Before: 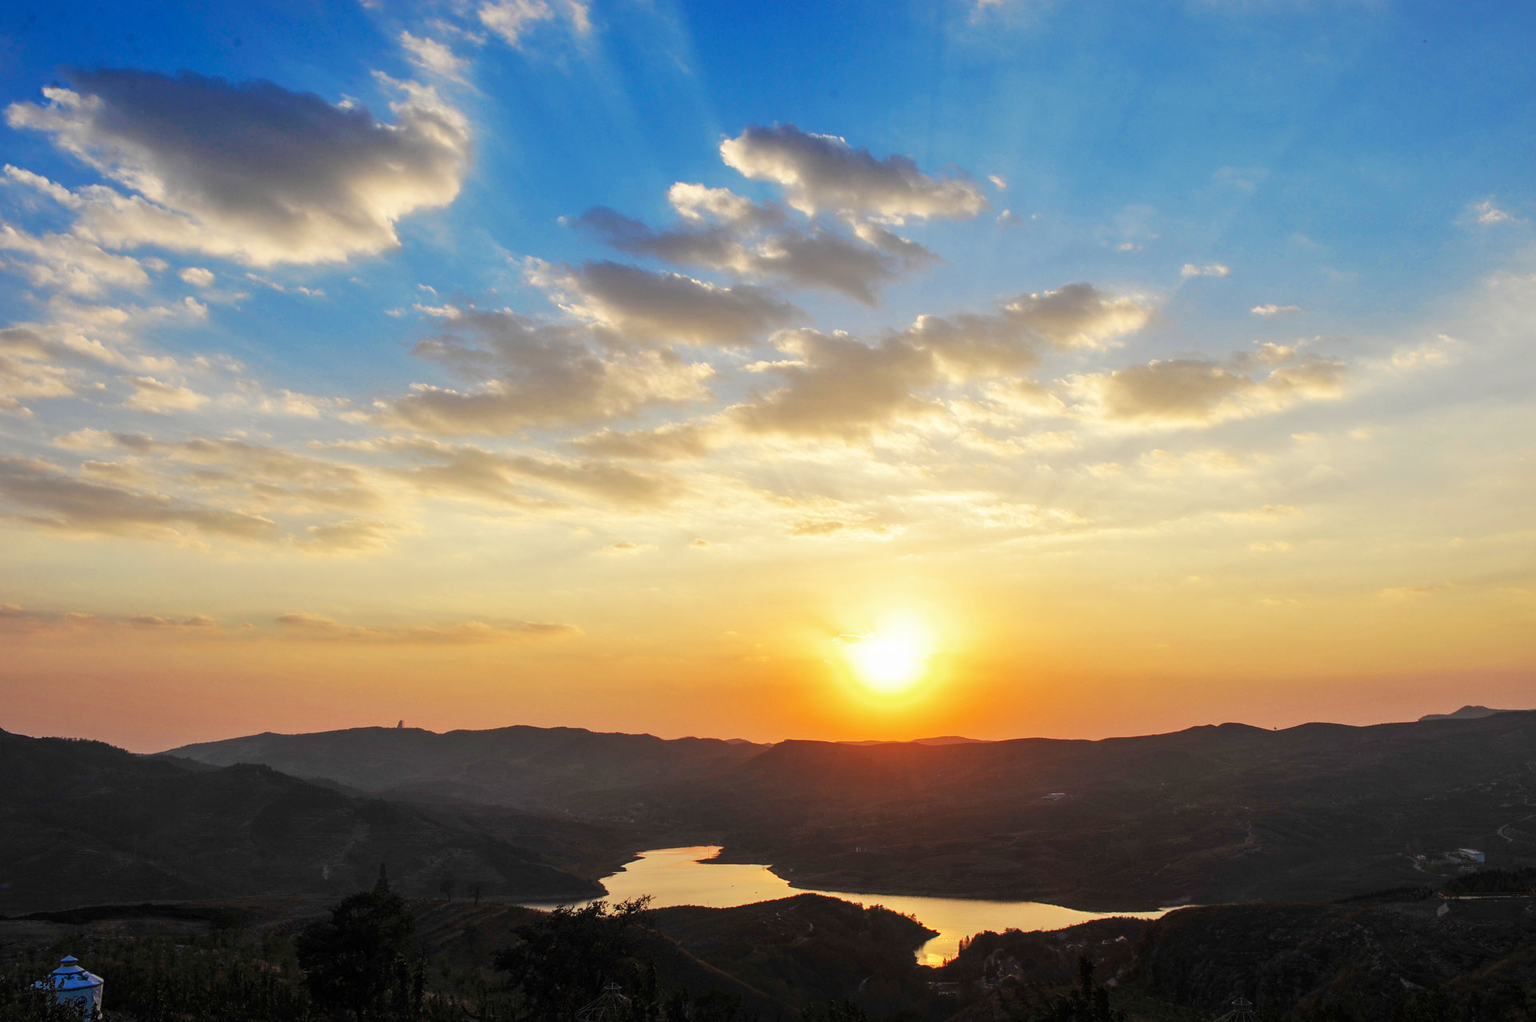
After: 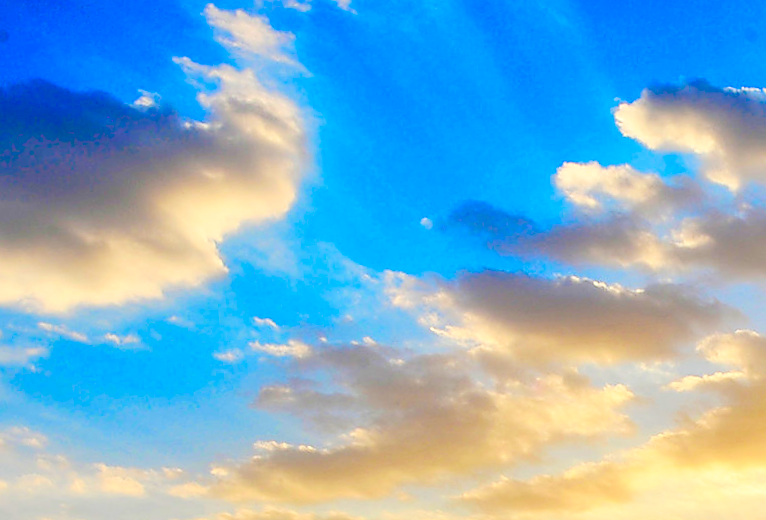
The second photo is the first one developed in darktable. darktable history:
crop and rotate: left 10.817%, top 0.062%, right 47.194%, bottom 53.626%
rotate and perspective: rotation -5°, crop left 0.05, crop right 0.952, crop top 0.11, crop bottom 0.89
sharpen: radius 1.4, amount 1.25, threshold 0.7
contrast brightness saturation: contrast 0.23, brightness 0.1, saturation 0.29
color balance rgb: perceptual saturation grading › global saturation 24.74%, perceptual saturation grading › highlights -51.22%, perceptual saturation grading › mid-tones 19.16%, perceptual saturation grading › shadows 60.98%, global vibrance 50%
